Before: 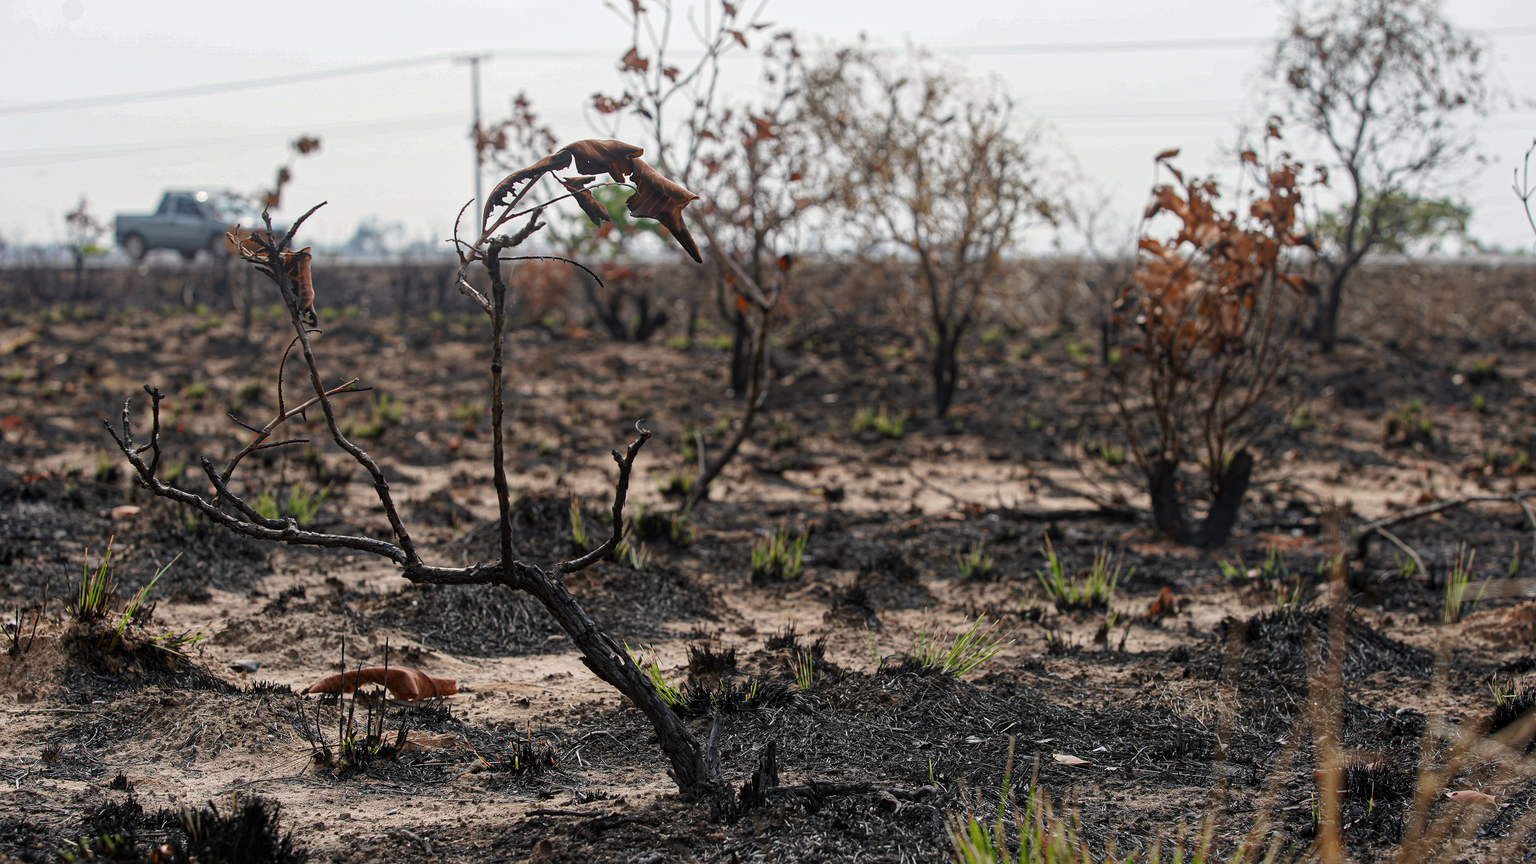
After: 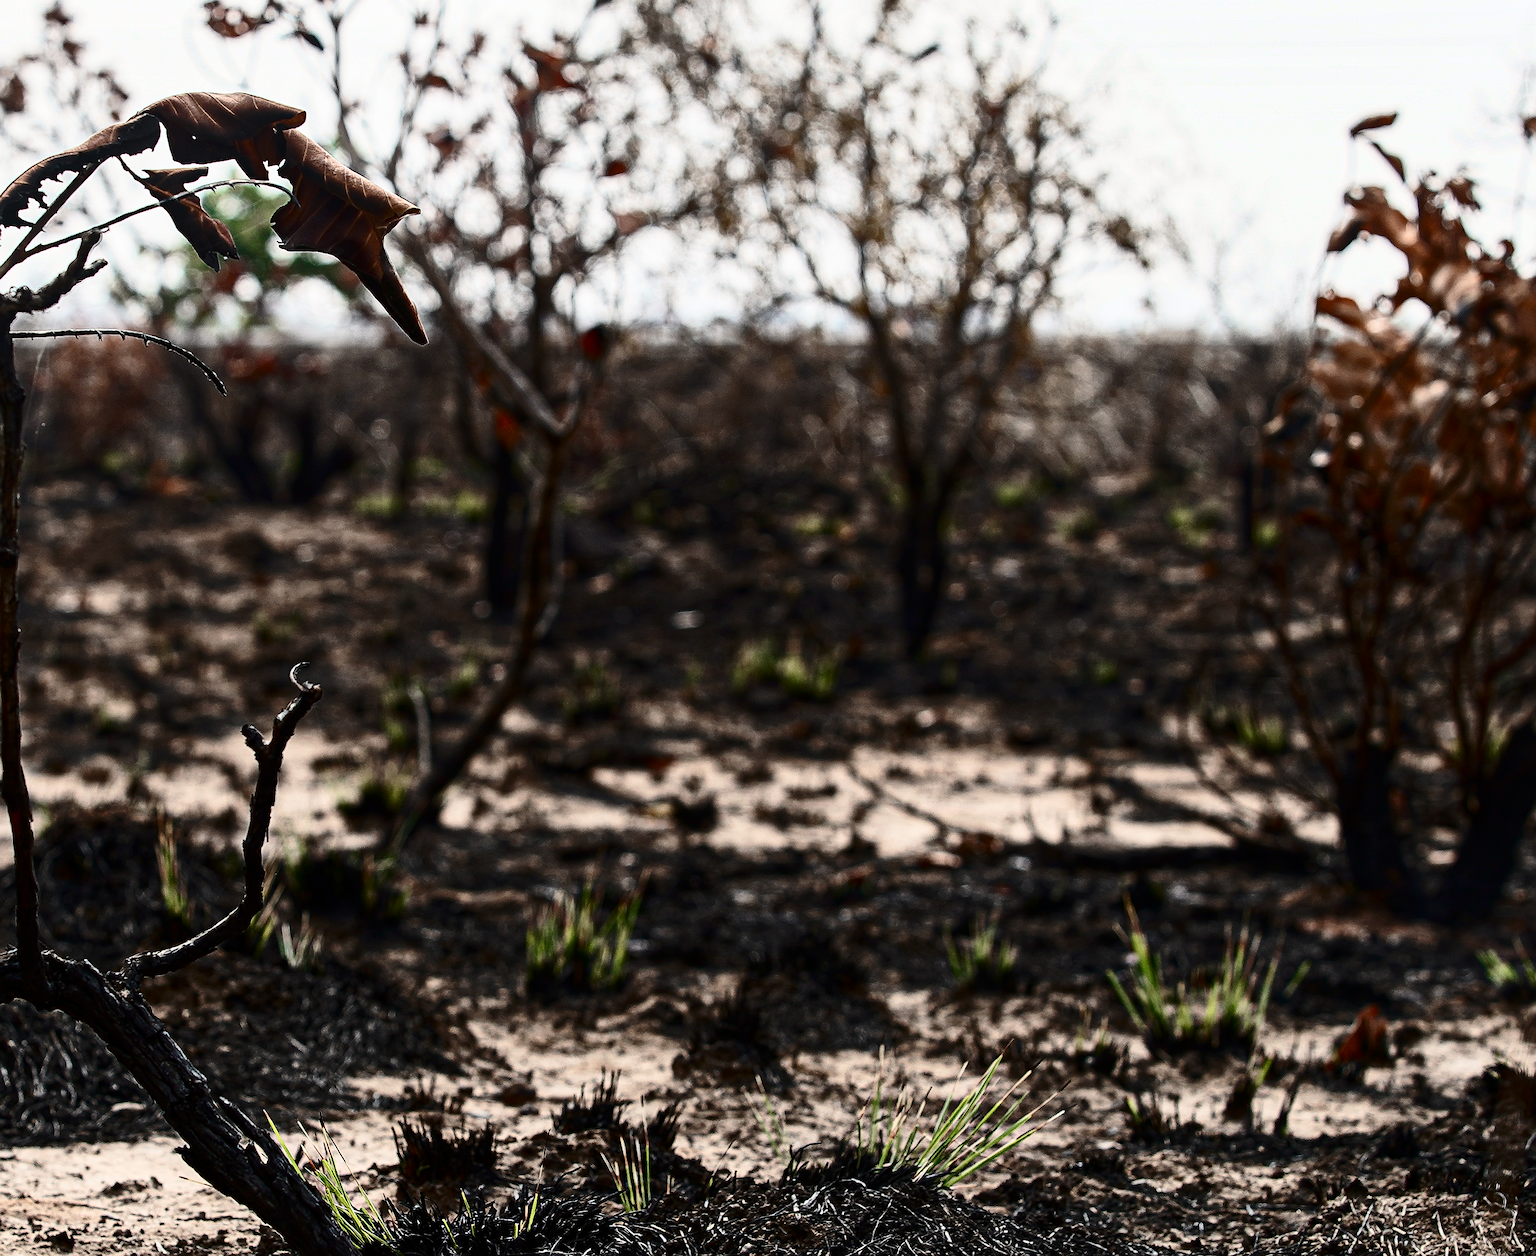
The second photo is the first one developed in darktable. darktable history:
crop: left 32.13%, top 10.942%, right 18.795%, bottom 17.395%
sharpen: on, module defaults
contrast brightness saturation: contrast 0.492, saturation -0.095
